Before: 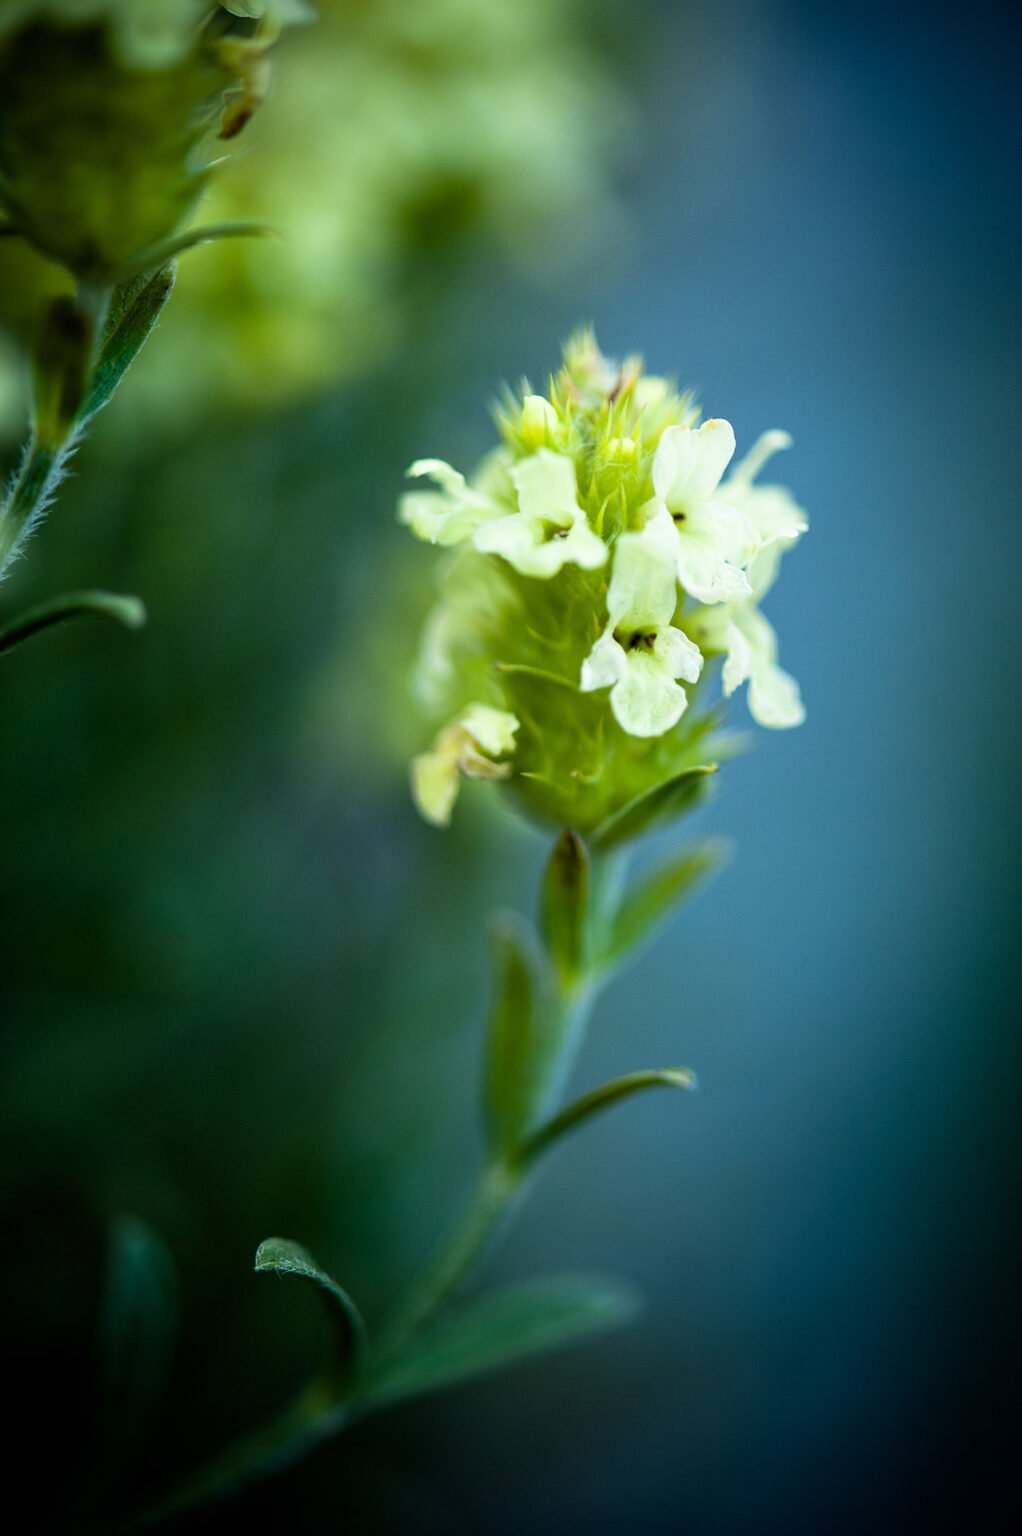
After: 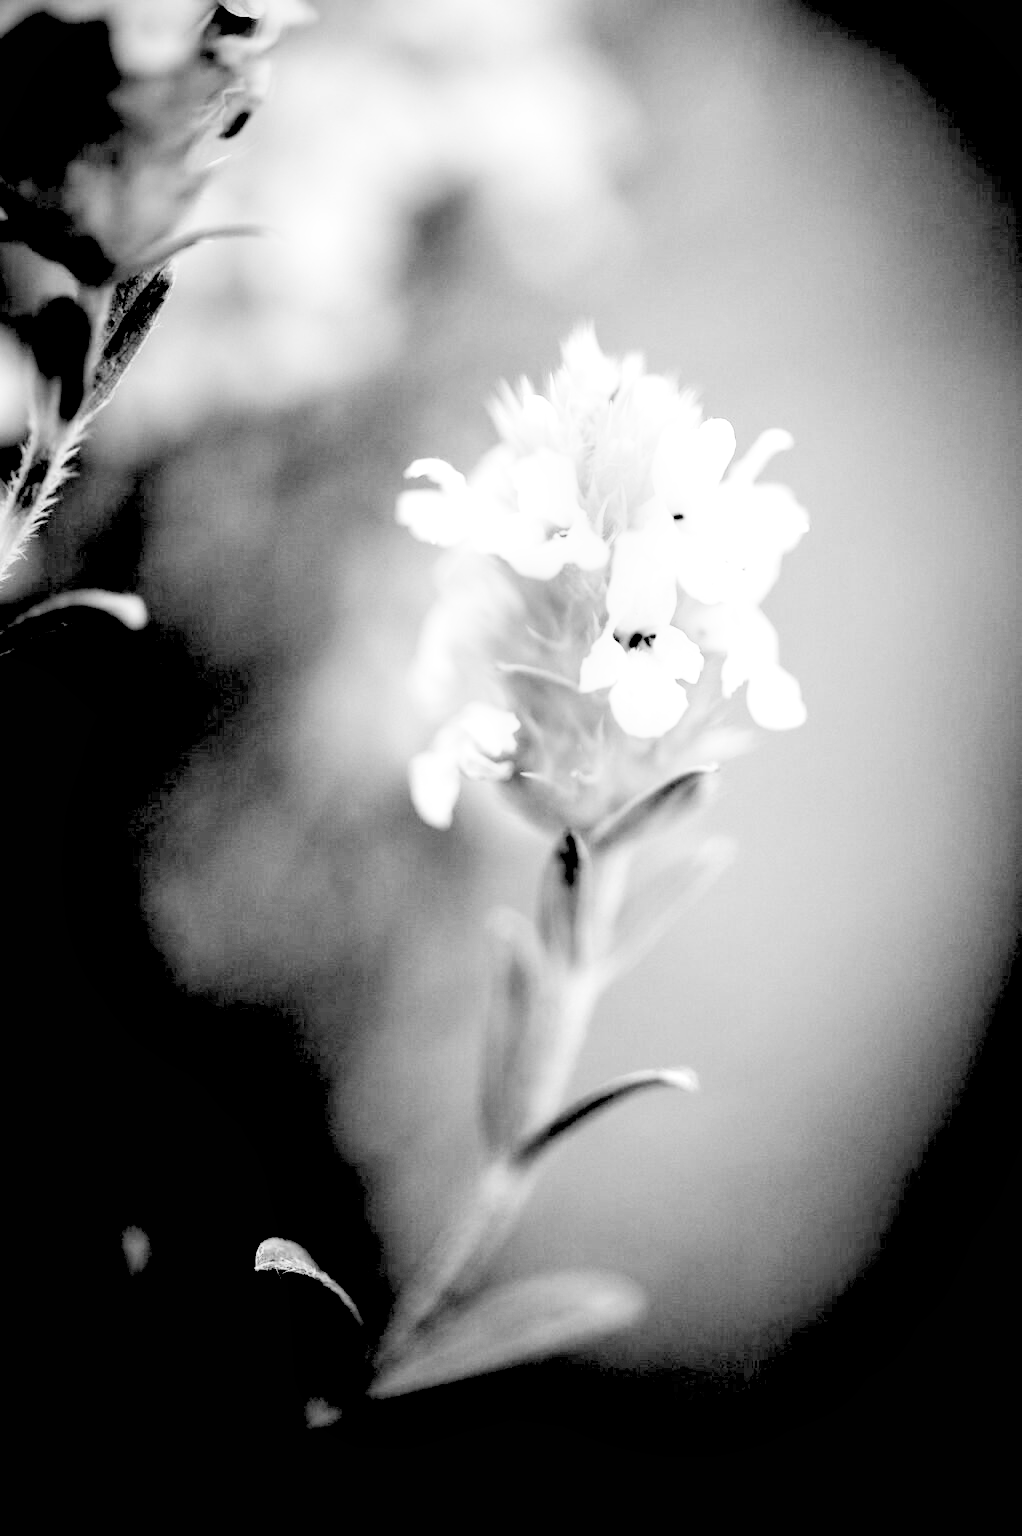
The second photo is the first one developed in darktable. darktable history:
monochrome: on, module defaults
local contrast: mode bilateral grid, contrast 20, coarseness 50, detail 120%, midtone range 0.2
rgb levels: levels [[0.027, 0.429, 0.996], [0, 0.5, 1], [0, 0.5, 1]]
base curve: curves: ch0 [(0, 0) (0.007, 0.004) (0.027, 0.03) (0.046, 0.07) (0.207, 0.54) (0.442, 0.872) (0.673, 0.972) (1, 1)], preserve colors none
